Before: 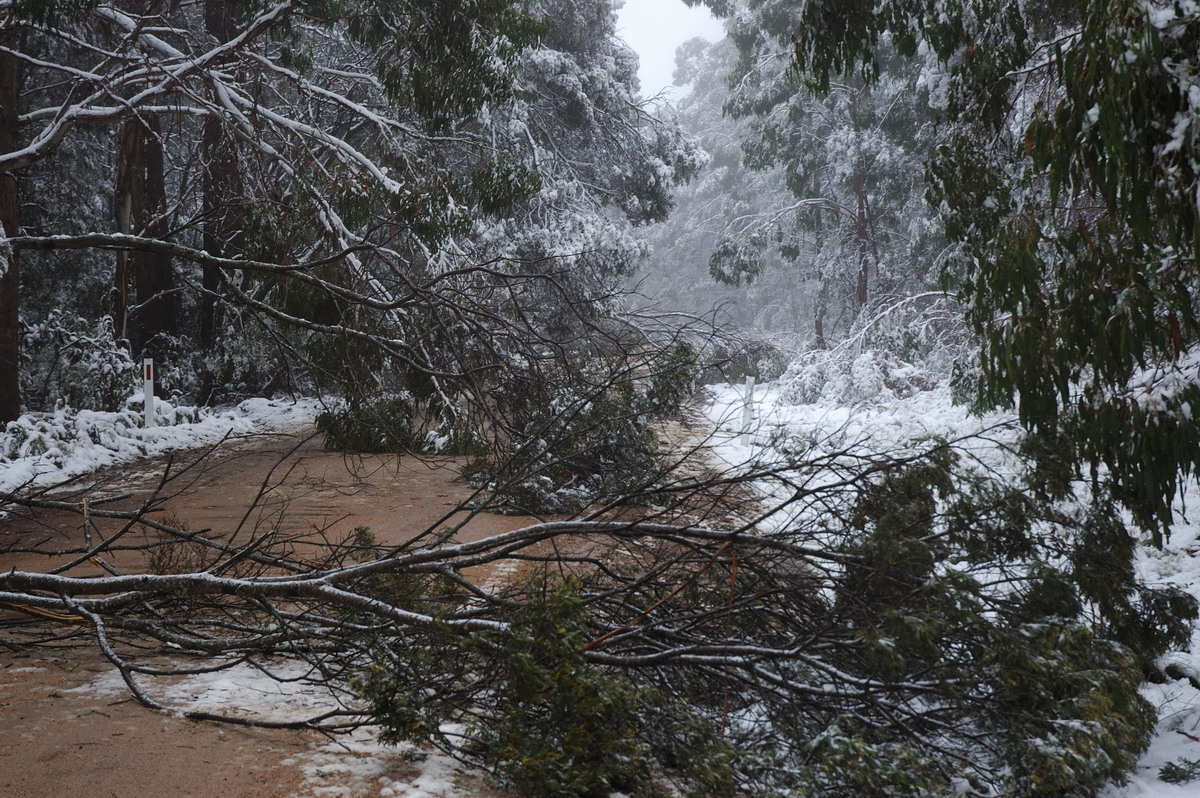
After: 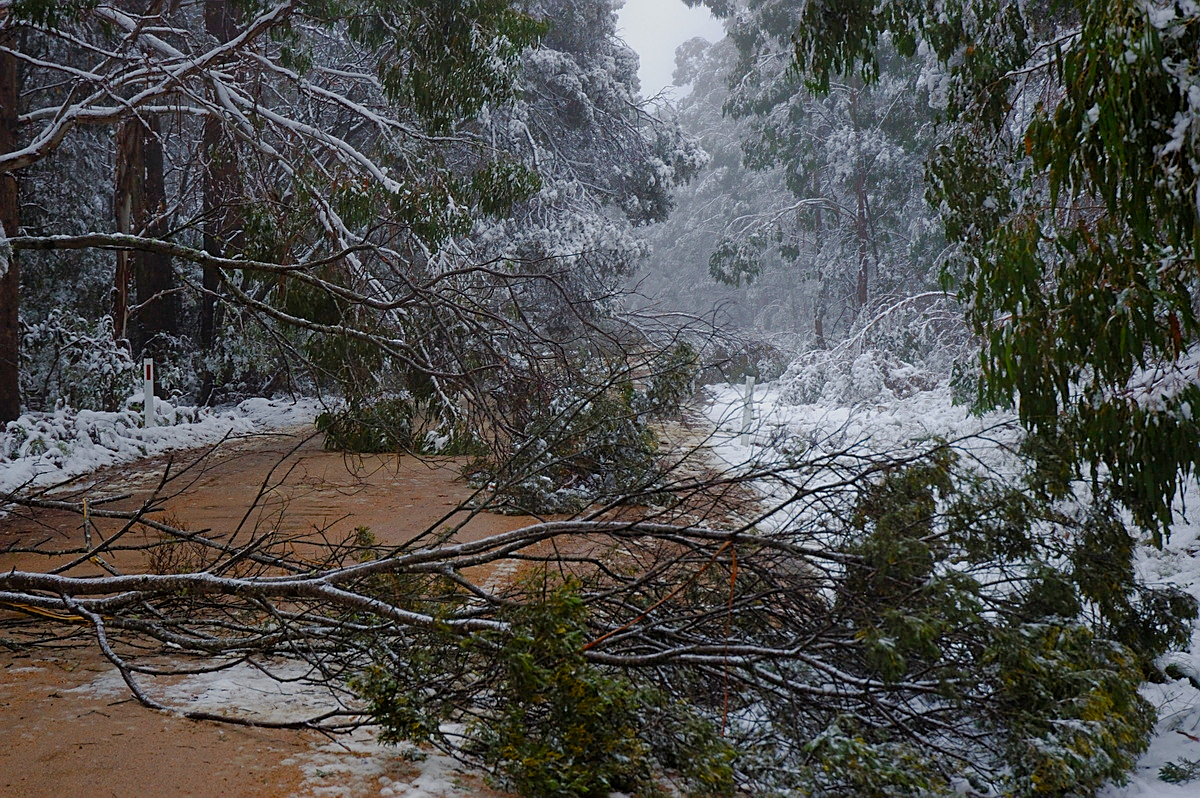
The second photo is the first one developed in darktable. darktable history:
sharpen: on, module defaults
color balance rgb: perceptual saturation grading › global saturation 20%, perceptual saturation grading › highlights -25.577%, perceptual saturation grading › shadows 49.452%, global vibrance 20%
tone equalizer: -8 EV 0.257 EV, -7 EV 0.383 EV, -6 EV 0.393 EV, -5 EV 0.271 EV, -3 EV -0.255 EV, -2 EV -0.42 EV, -1 EV -0.393 EV, +0 EV -0.253 EV, edges refinement/feathering 500, mask exposure compensation -1.57 EV, preserve details no
